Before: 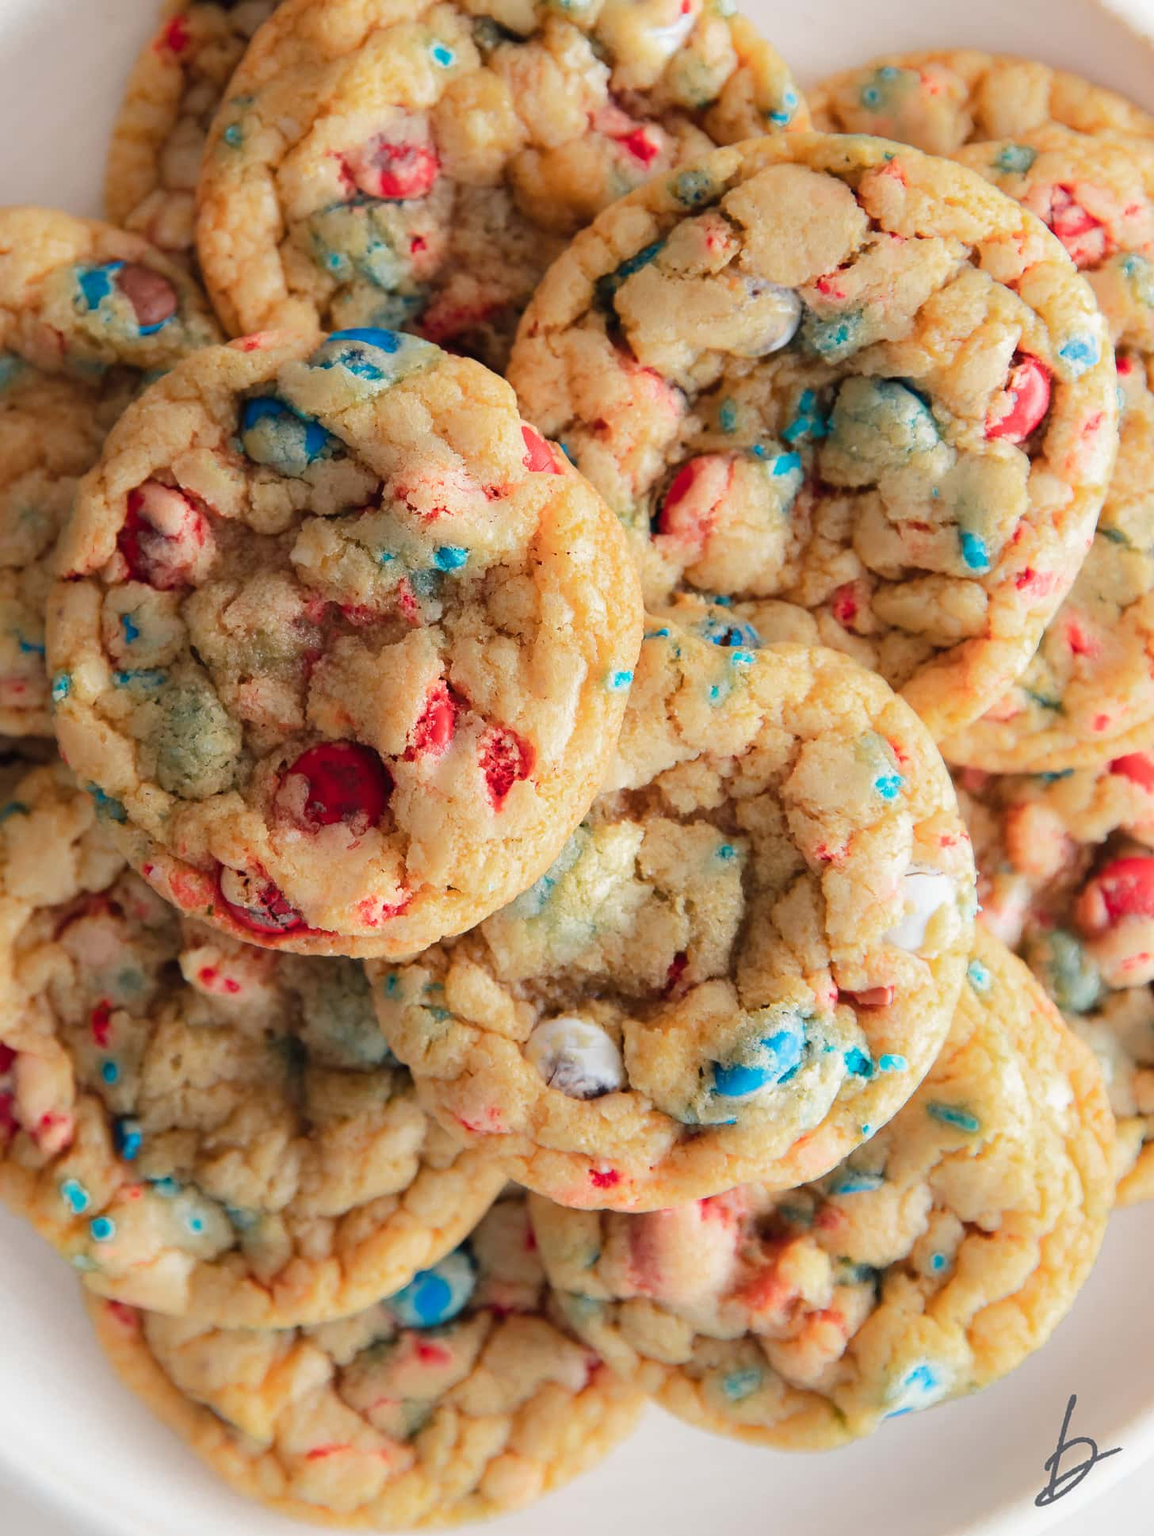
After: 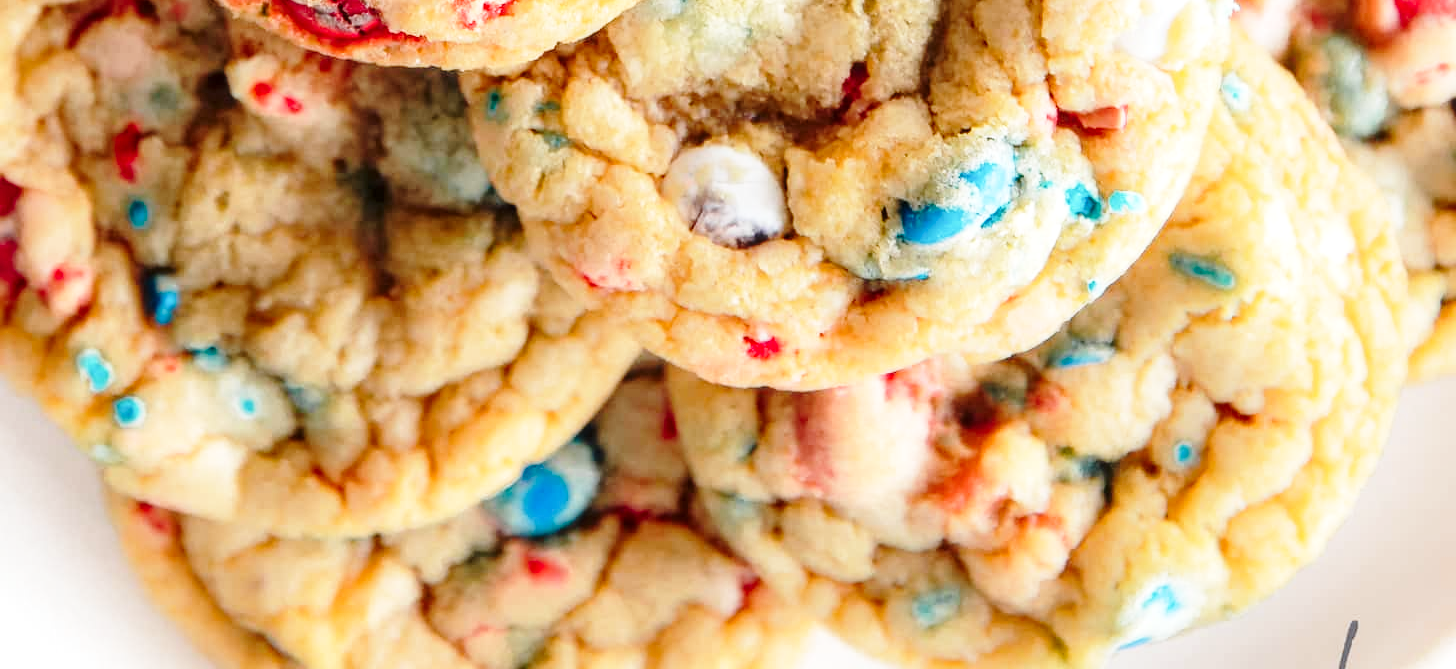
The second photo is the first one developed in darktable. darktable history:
base curve: curves: ch0 [(0, 0) (0.028, 0.03) (0.121, 0.232) (0.46, 0.748) (0.859, 0.968) (1, 1)], preserve colors none
local contrast: on, module defaults
crop and rotate: top 58.773%, bottom 6.684%
